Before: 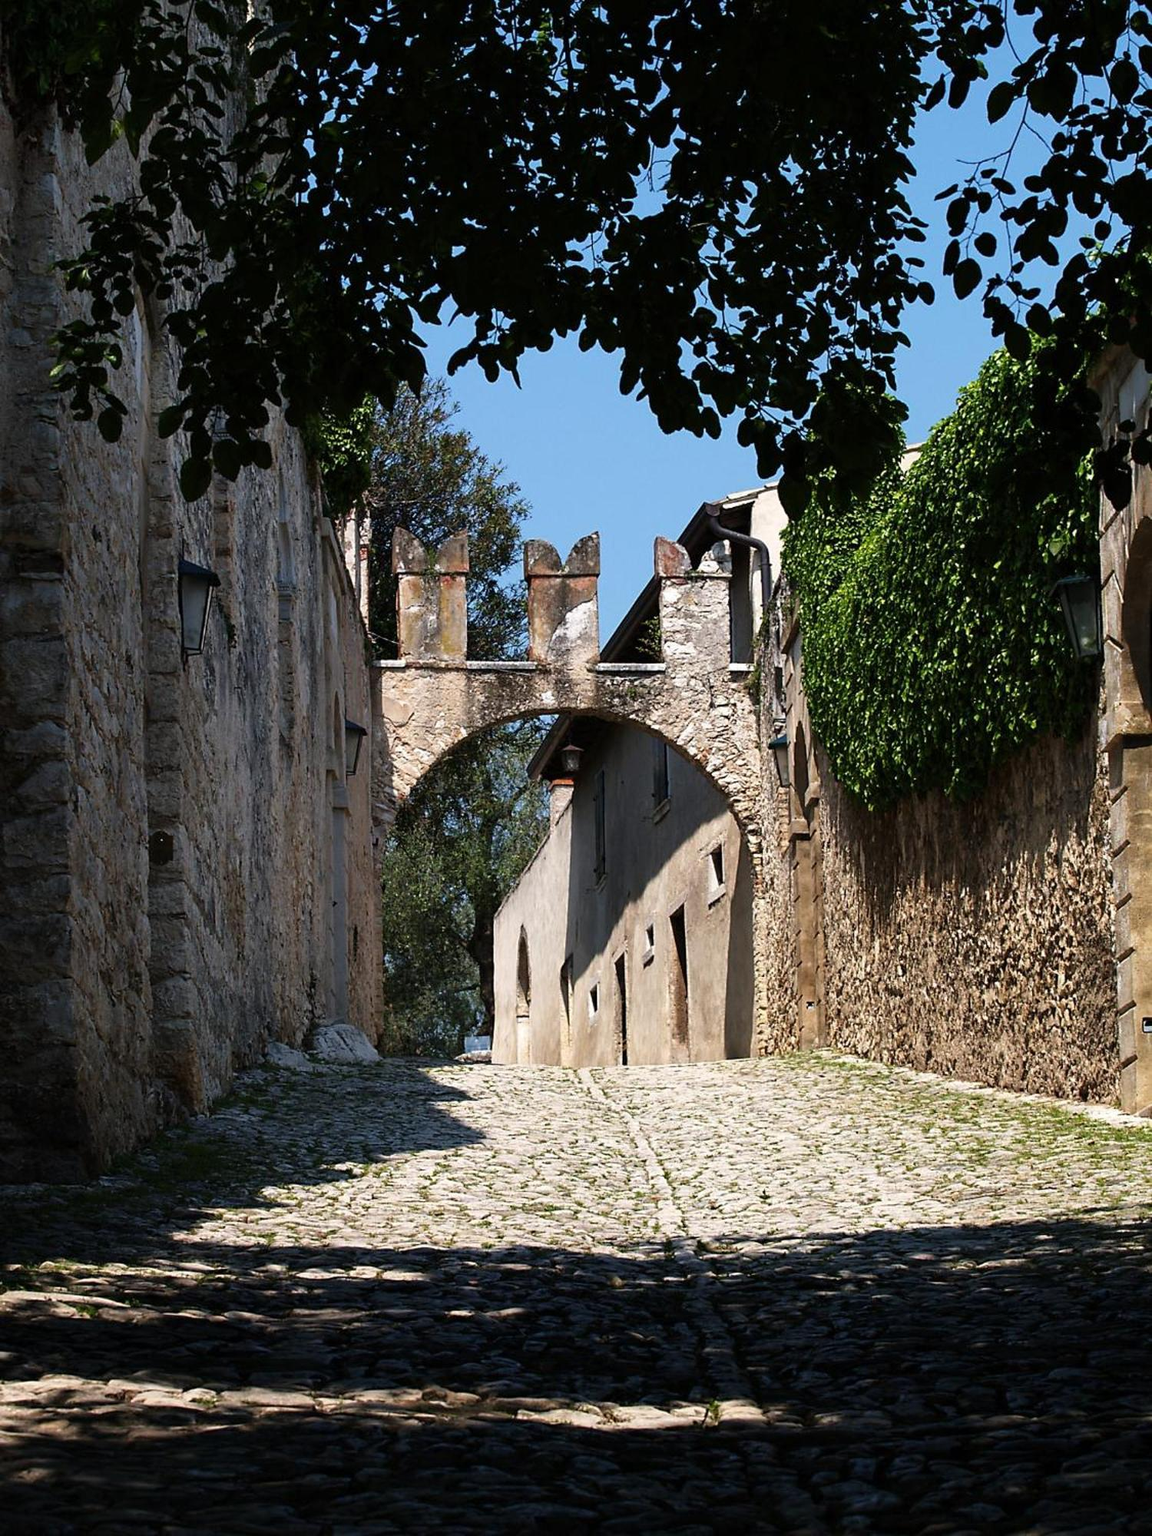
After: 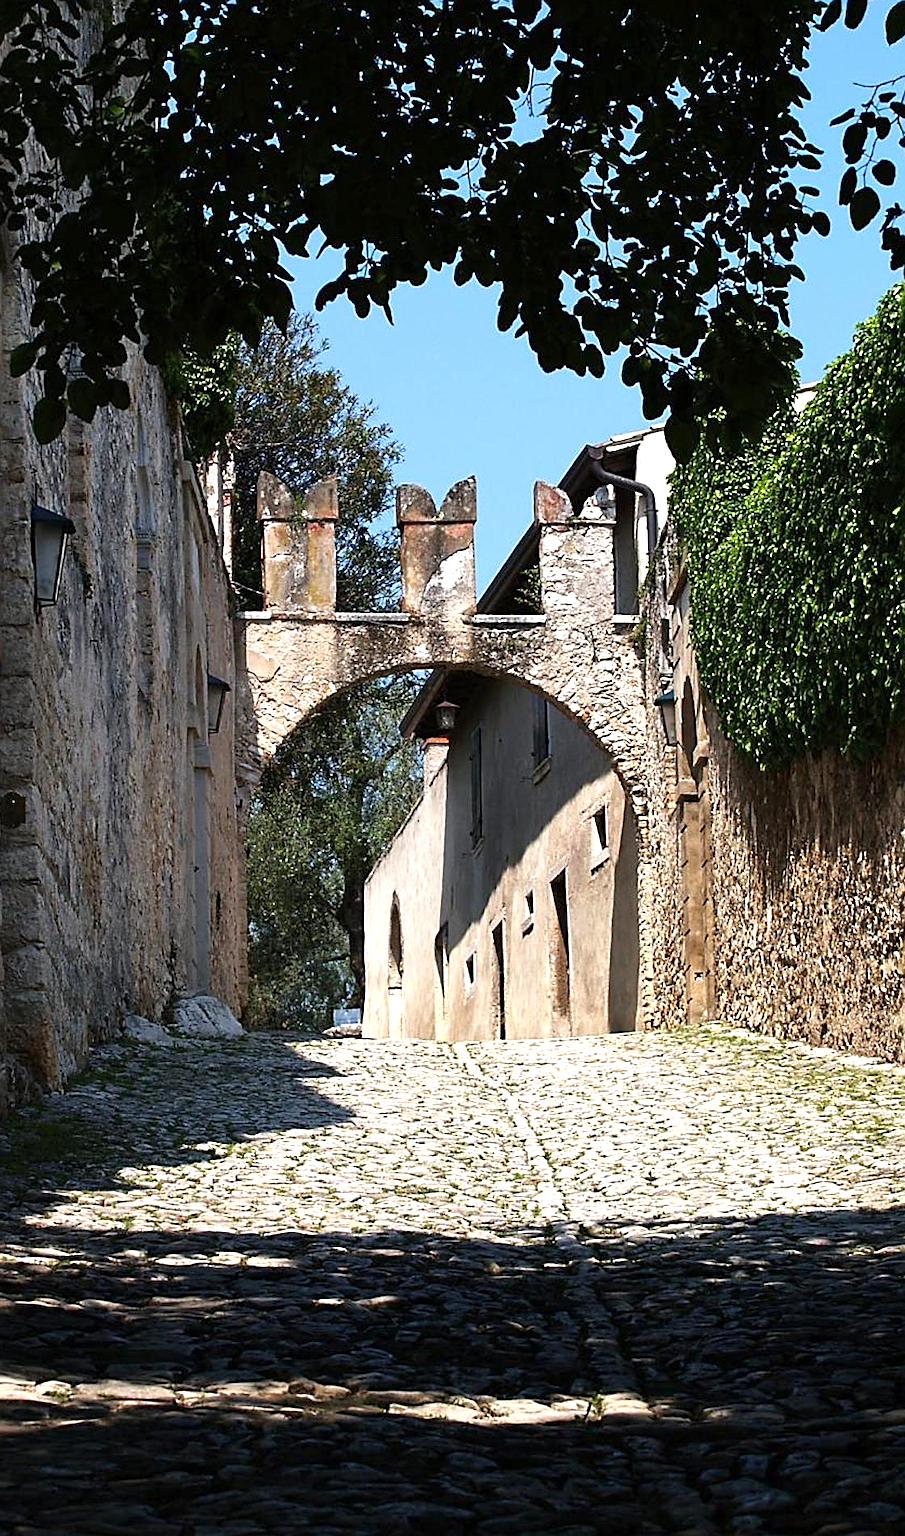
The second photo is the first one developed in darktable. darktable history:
crop and rotate: left 12.997%, top 5.317%, right 12.58%
sharpen: amount 0.498
exposure: exposure 0.522 EV, compensate highlight preservation false
